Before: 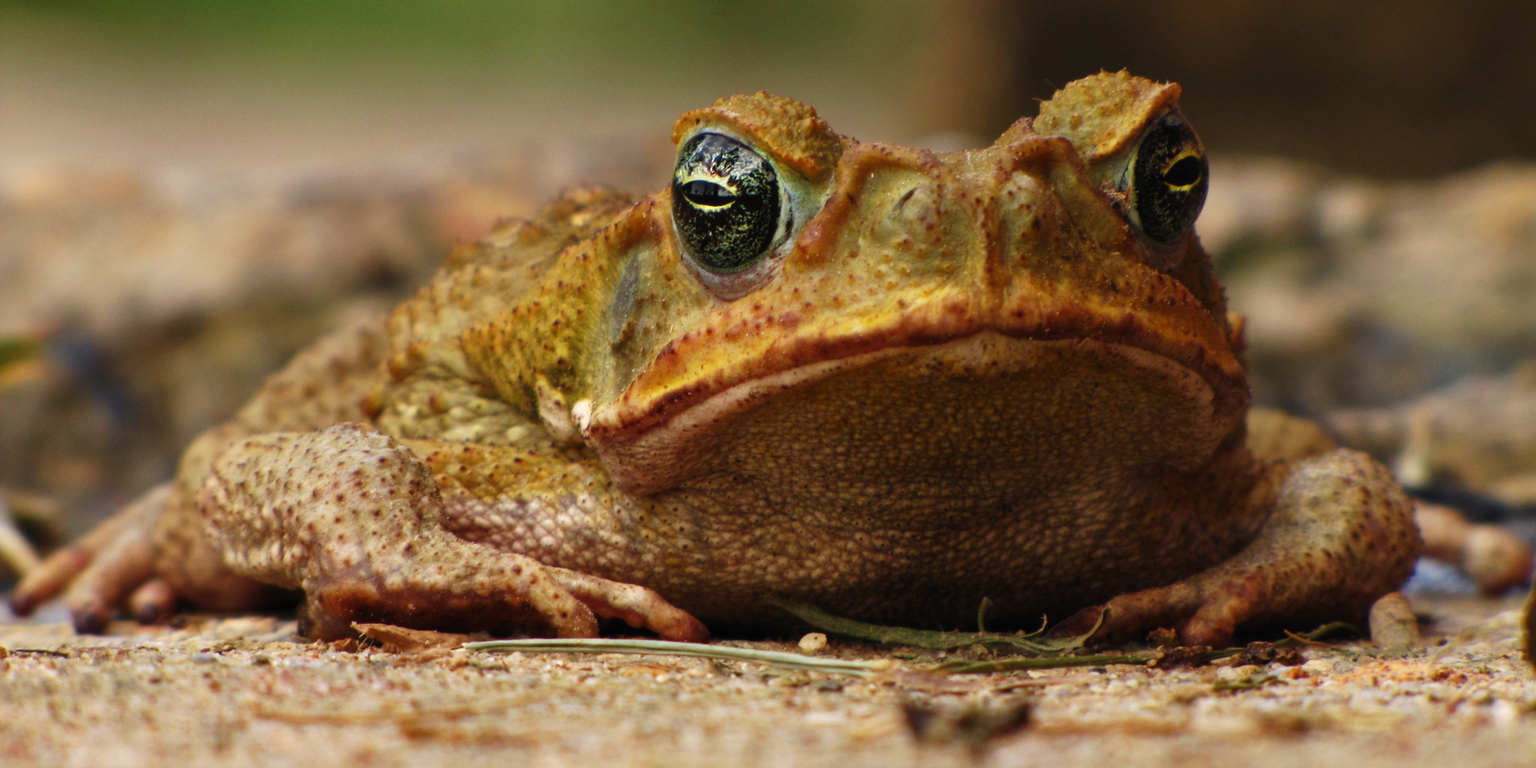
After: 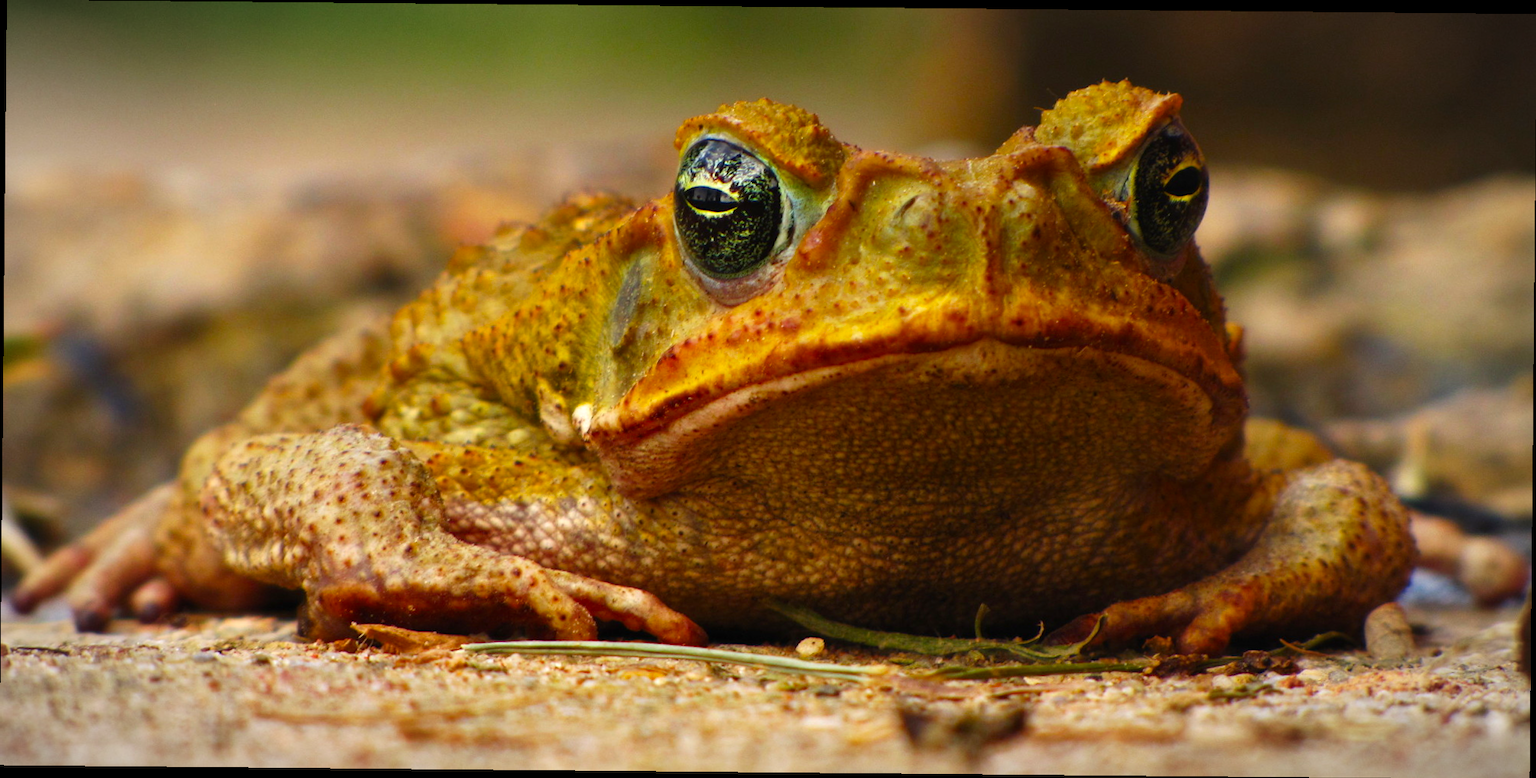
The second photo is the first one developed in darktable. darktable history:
crop and rotate: angle -0.537°
exposure: exposure 0.2 EV, compensate highlight preservation false
contrast brightness saturation: contrast 0.038, saturation 0.161
vignetting: fall-off start 86.88%, brightness -0.342, automatic ratio true, unbound false
color balance rgb: perceptual saturation grading › global saturation 19.674%
